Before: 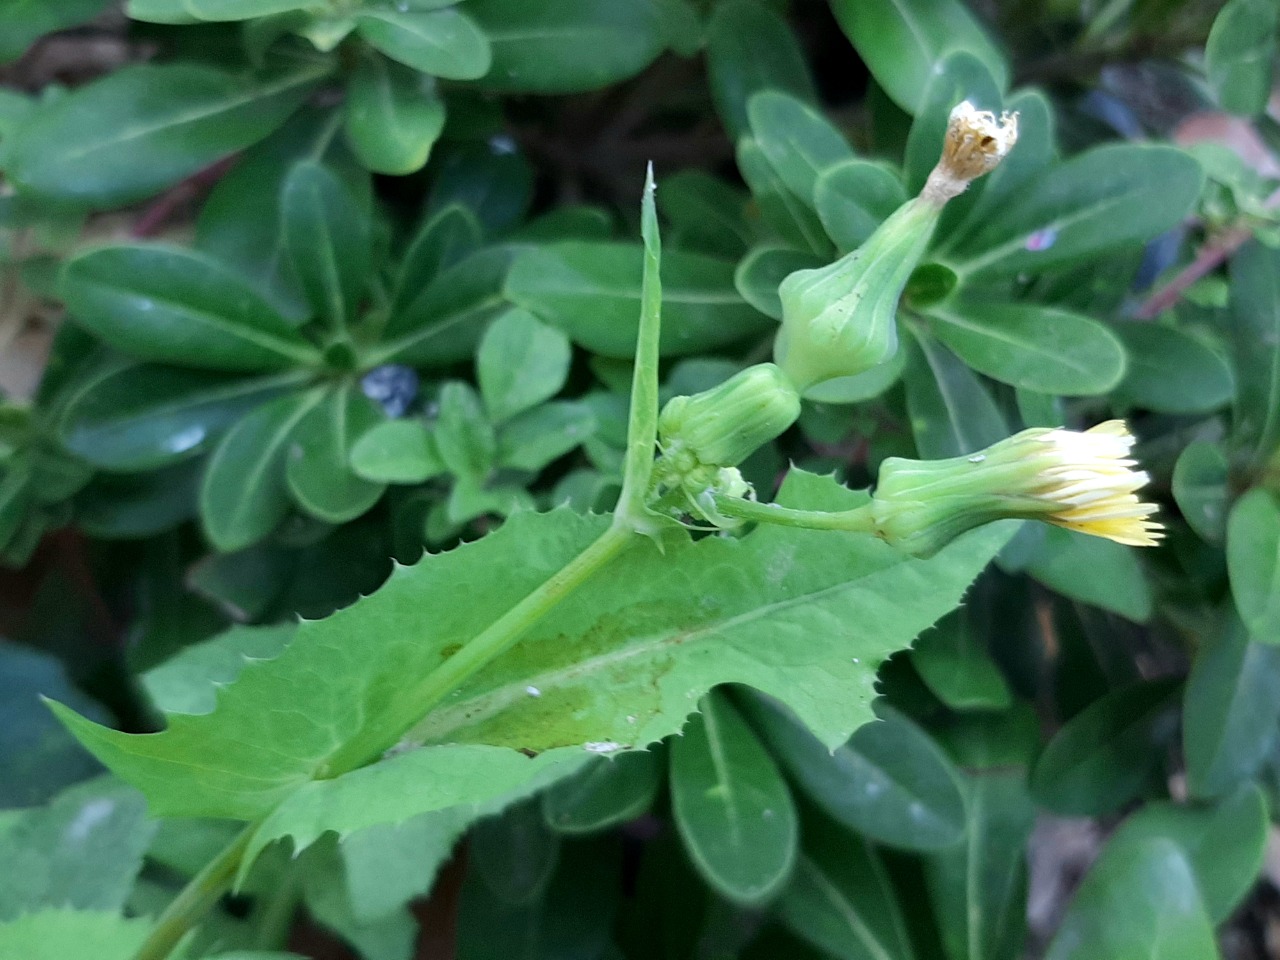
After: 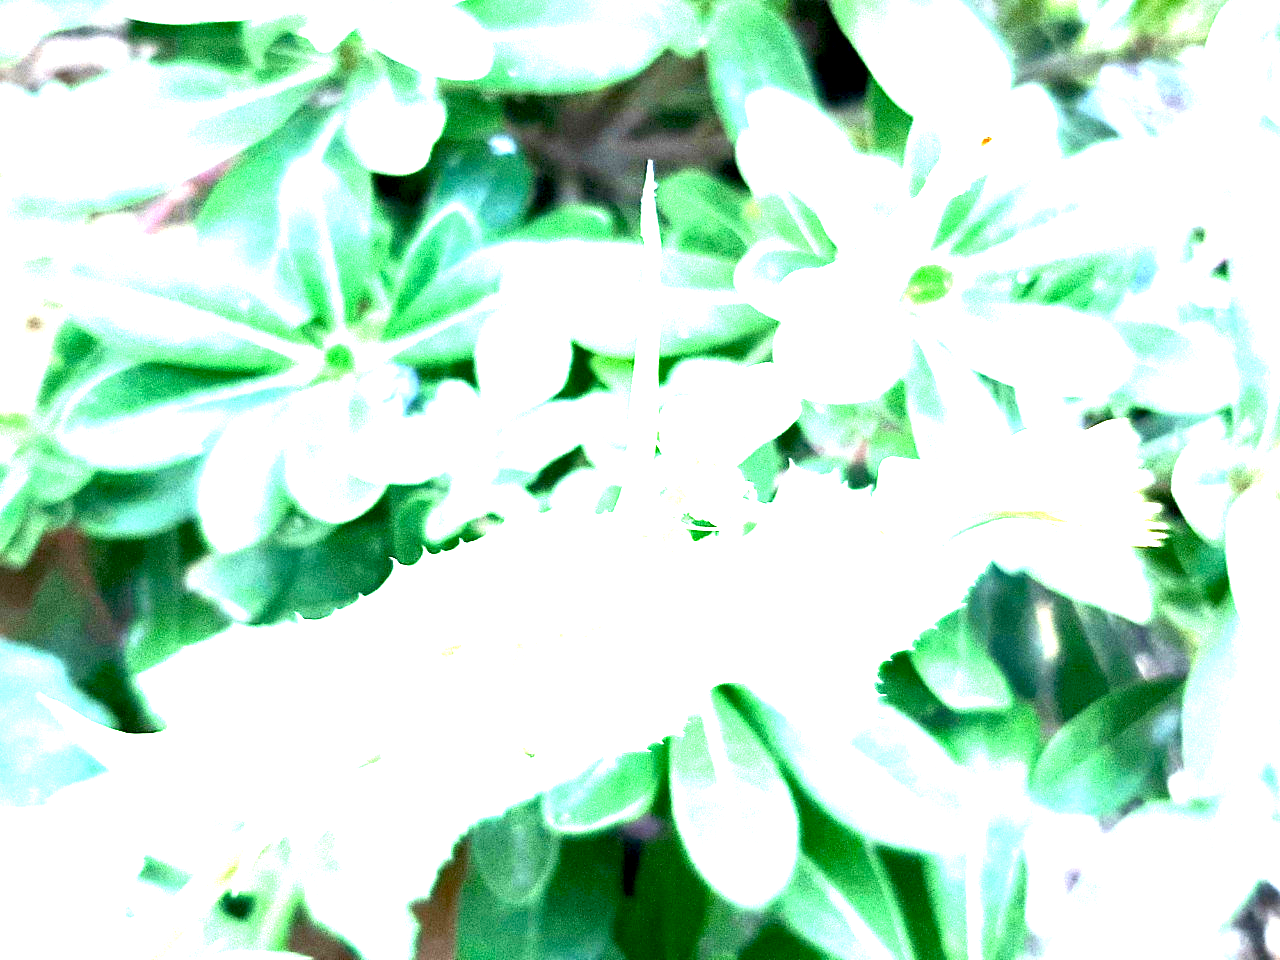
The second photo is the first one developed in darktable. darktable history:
exposure: black level correction 0.001, exposure 2.701 EV, compensate highlight preservation false
color balance rgb: highlights gain › luminance 14.507%, linear chroma grading › global chroma 0.827%, perceptual saturation grading › global saturation -9.839%, perceptual saturation grading › highlights -26.321%, perceptual saturation grading › shadows 21.947%, perceptual brilliance grading › global brilliance 30.432%, perceptual brilliance grading › highlights 12.087%, perceptual brilliance grading › mid-tones 24.913%
